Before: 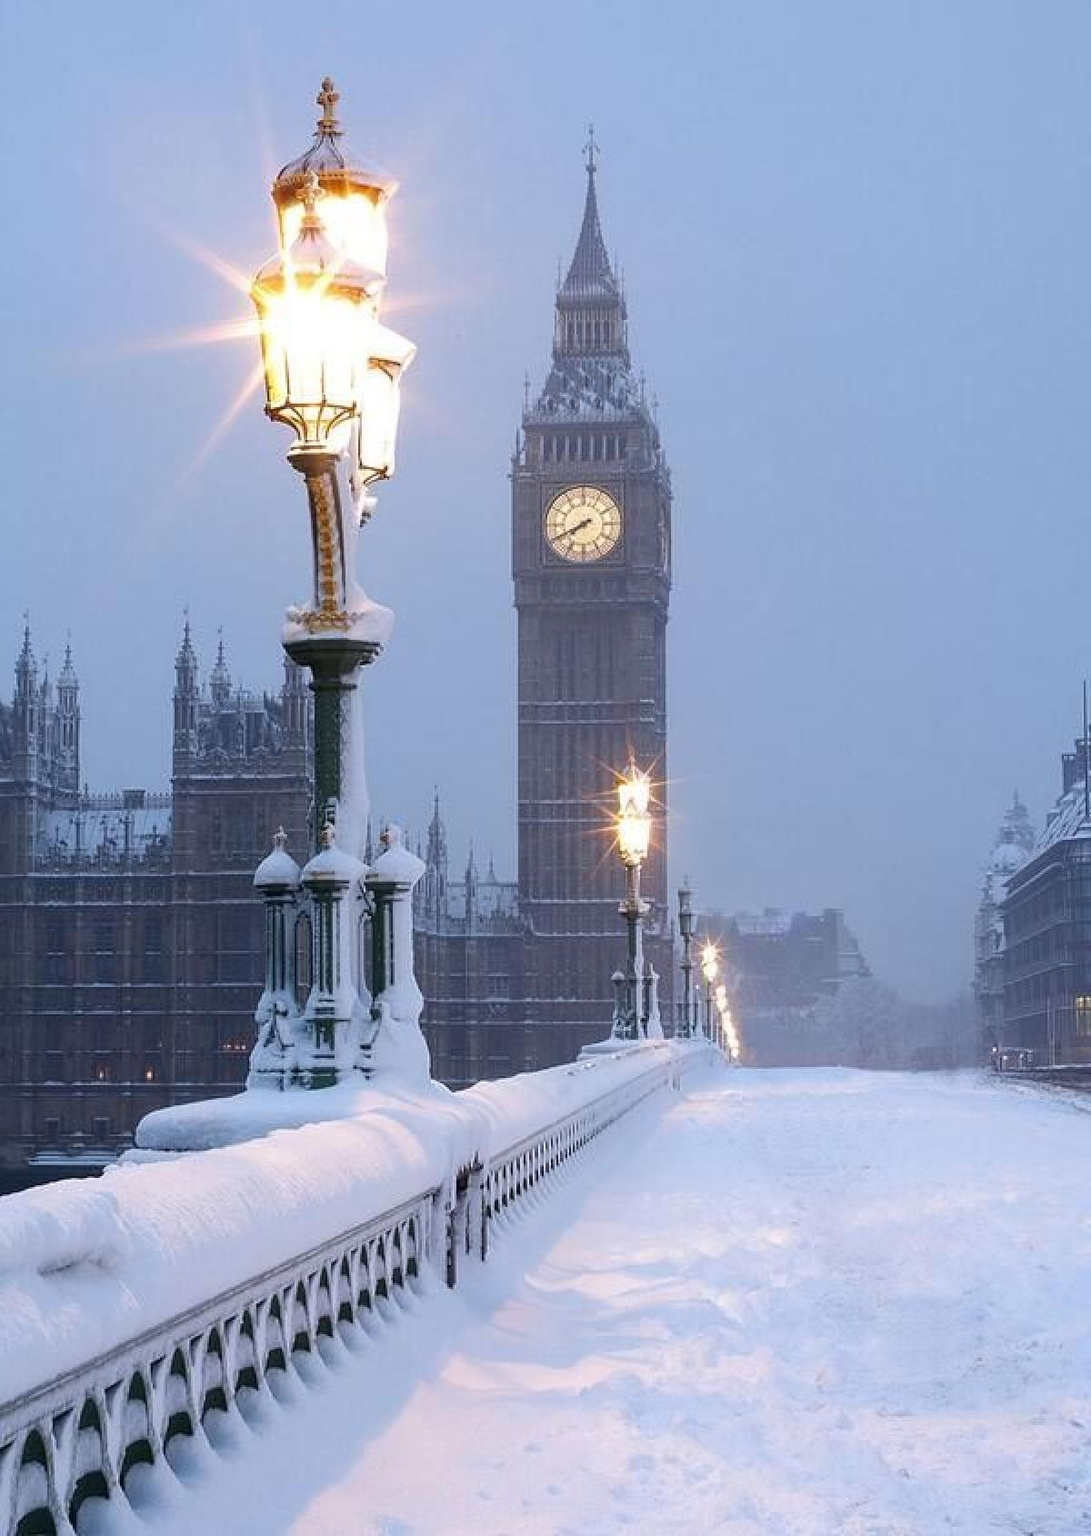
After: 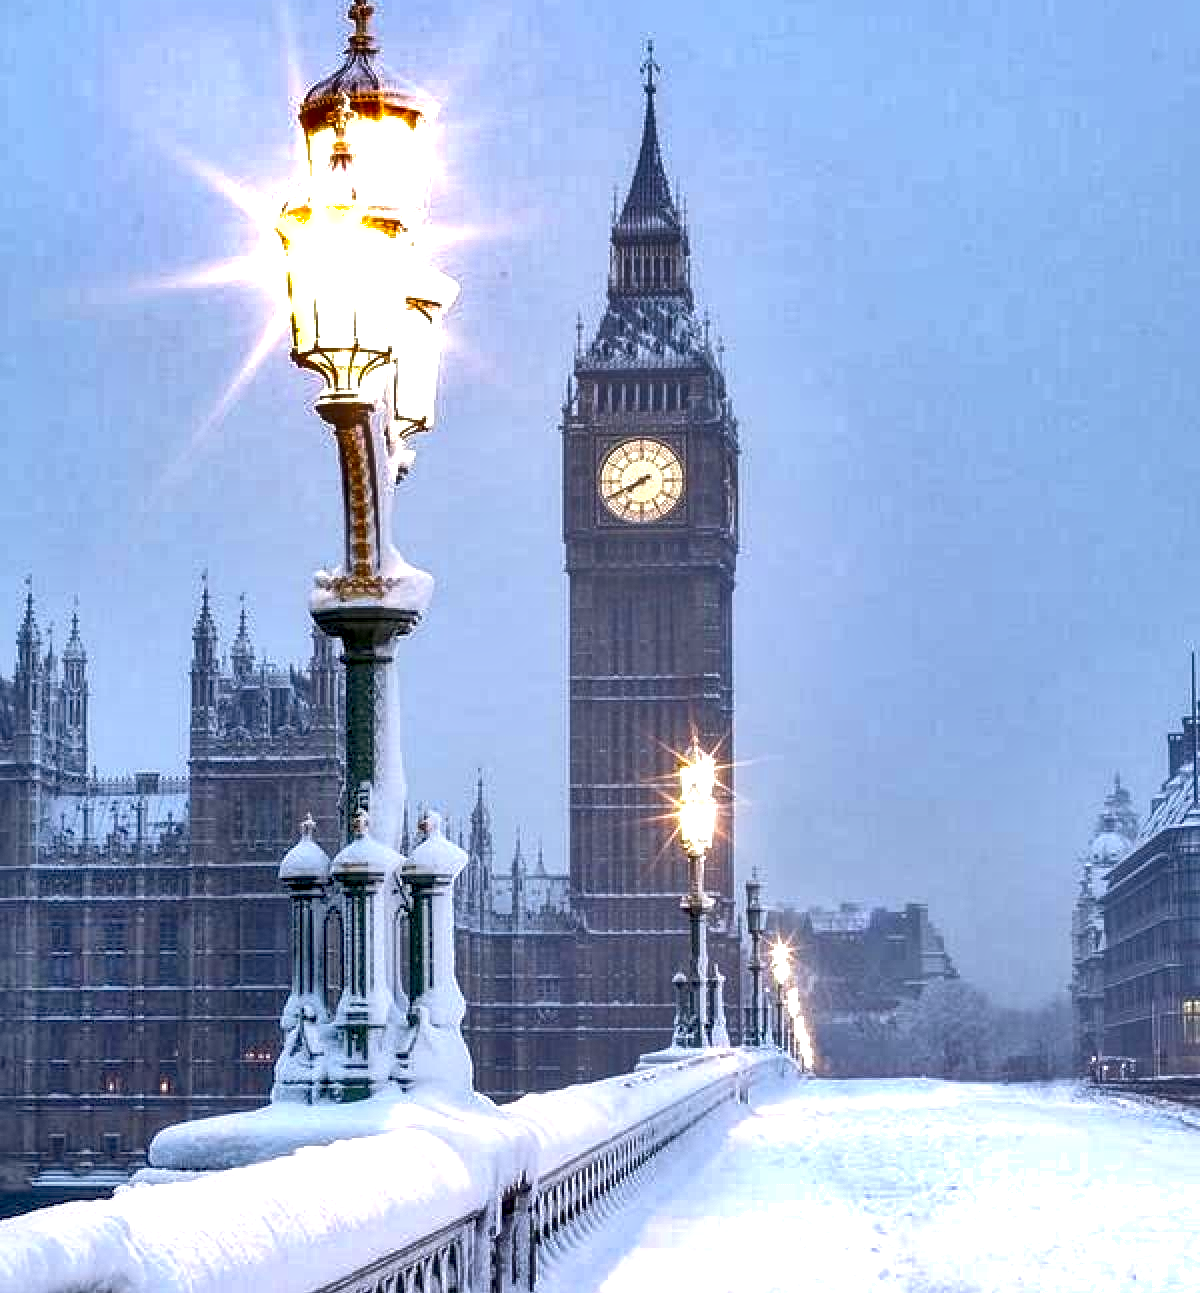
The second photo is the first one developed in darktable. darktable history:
local contrast: highlights 62%, detail 143%, midtone range 0.434
crop: top 5.72%, bottom 17.769%
exposure: black level correction 0.012, exposure 0.701 EV, compensate highlight preservation false
shadows and highlights: shadows 74.33, highlights -60.7, soften with gaussian
